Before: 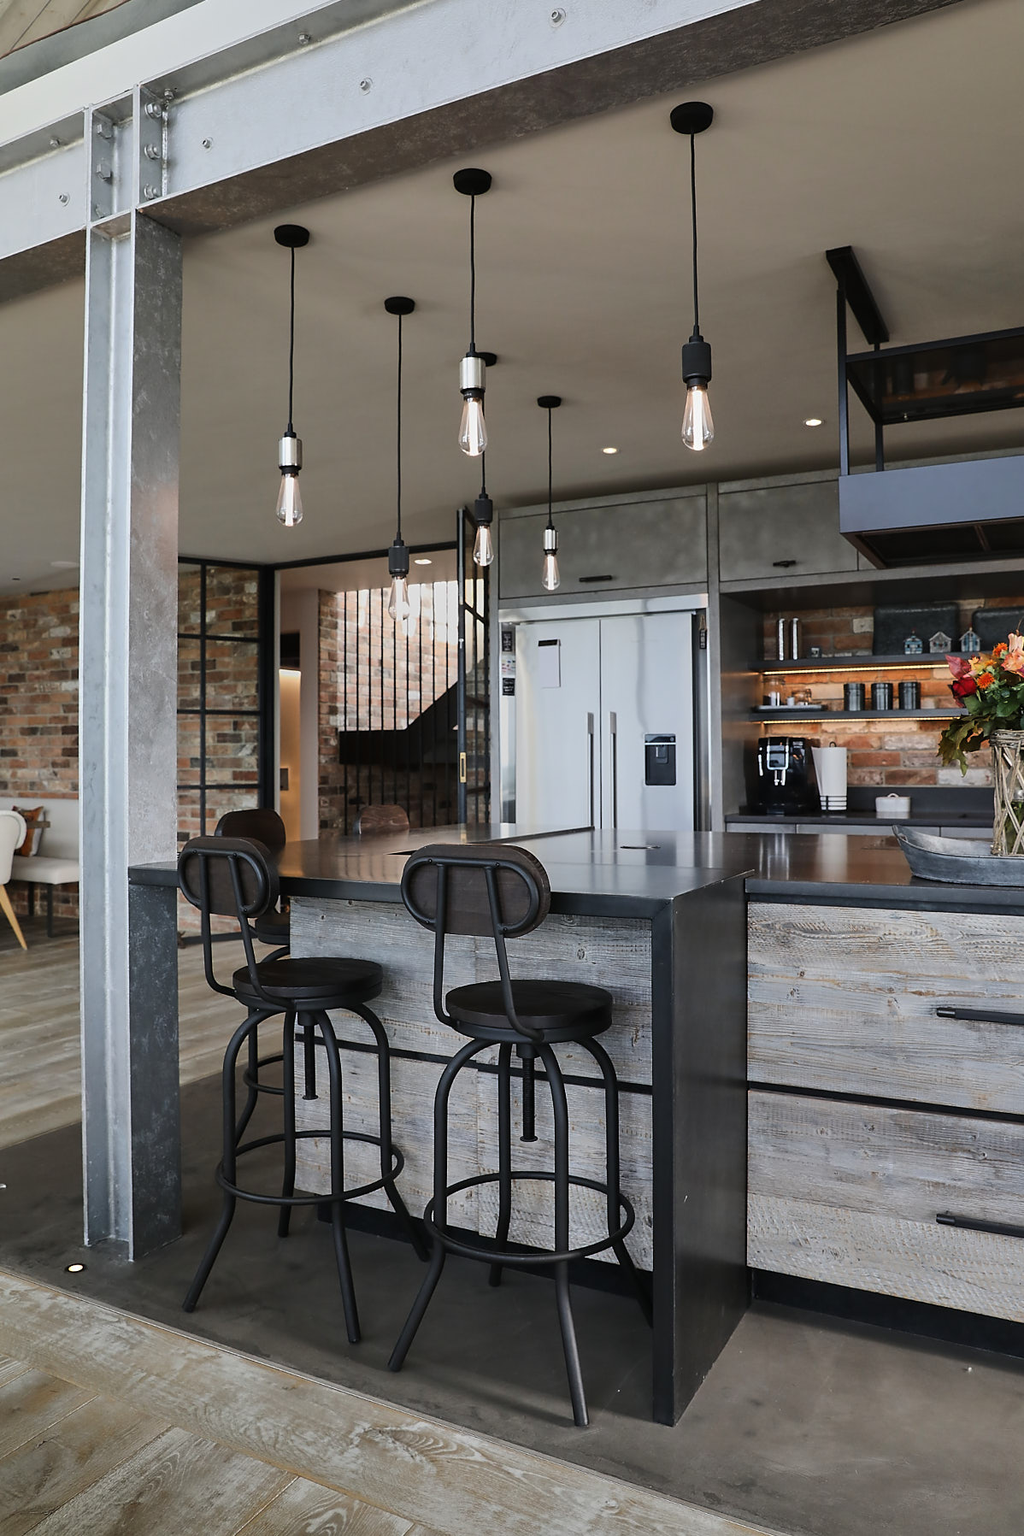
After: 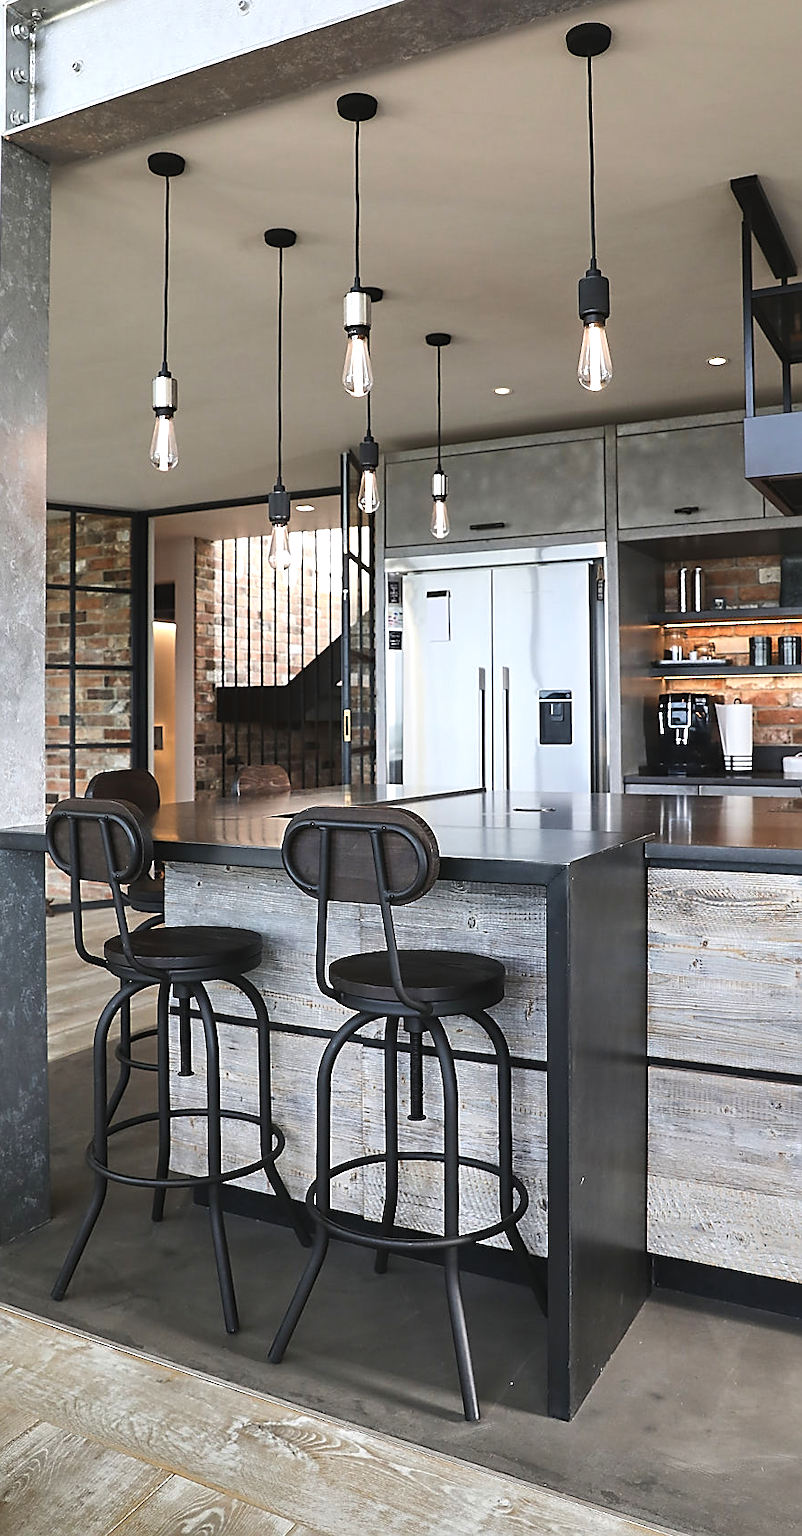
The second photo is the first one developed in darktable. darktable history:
sharpen: on, module defaults
exposure: black level correction -0.002, exposure 0.708 EV, compensate exposure bias true, compensate highlight preservation false
crop and rotate: left 13.15%, top 5.251%, right 12.609%
tone equalizer: on, module defaults
